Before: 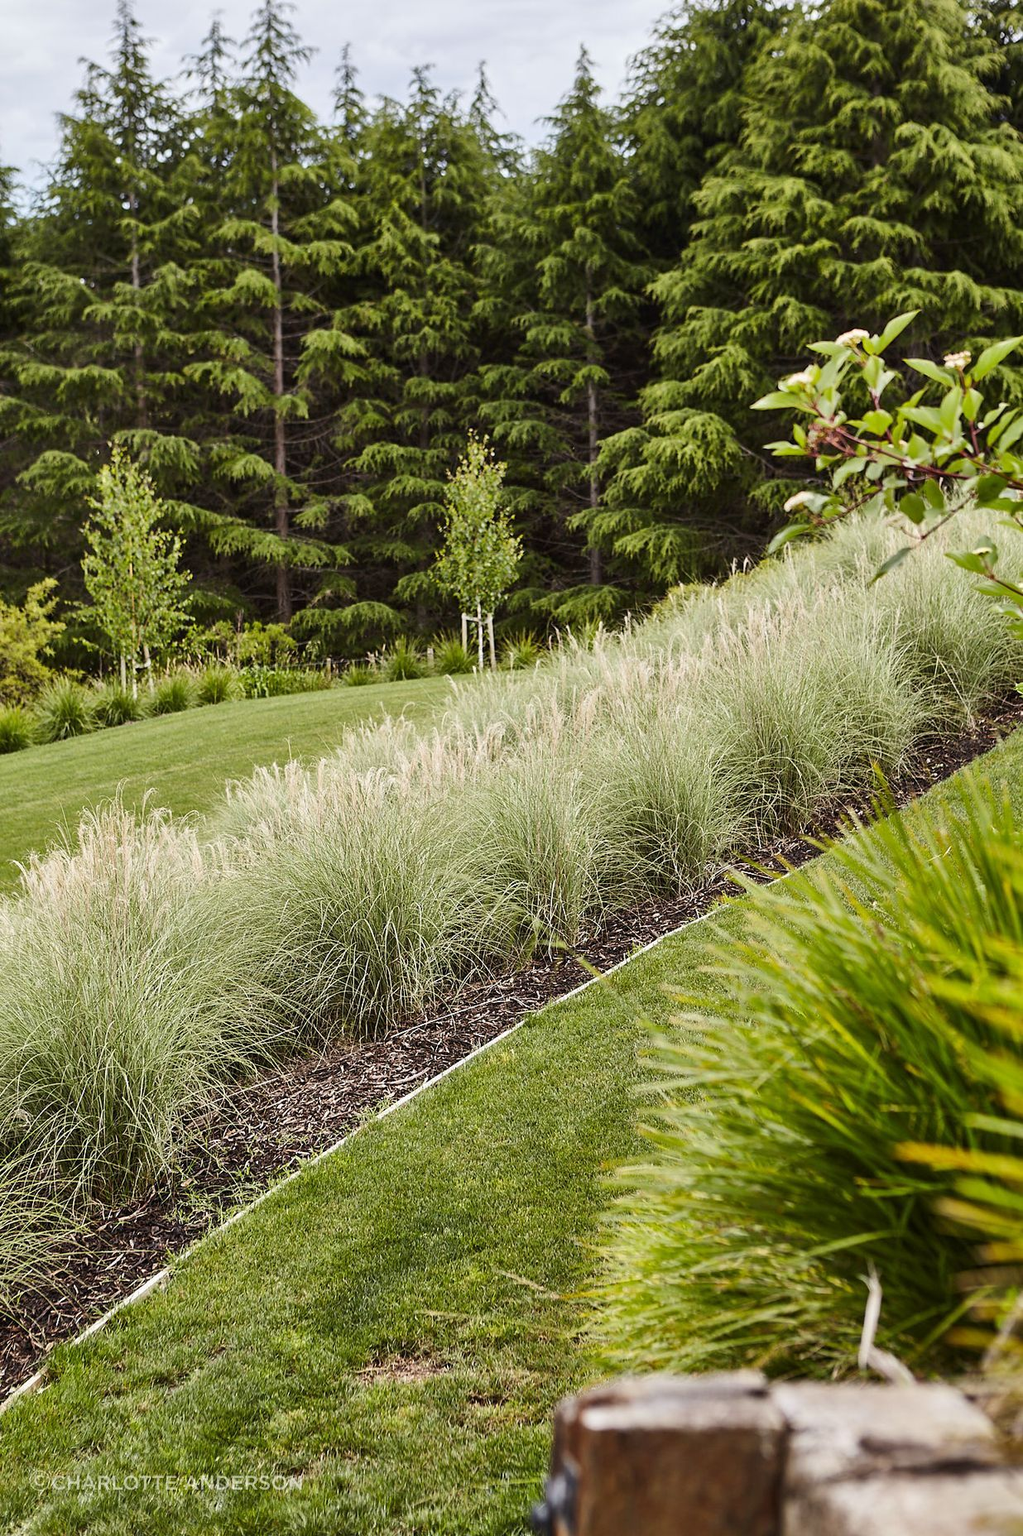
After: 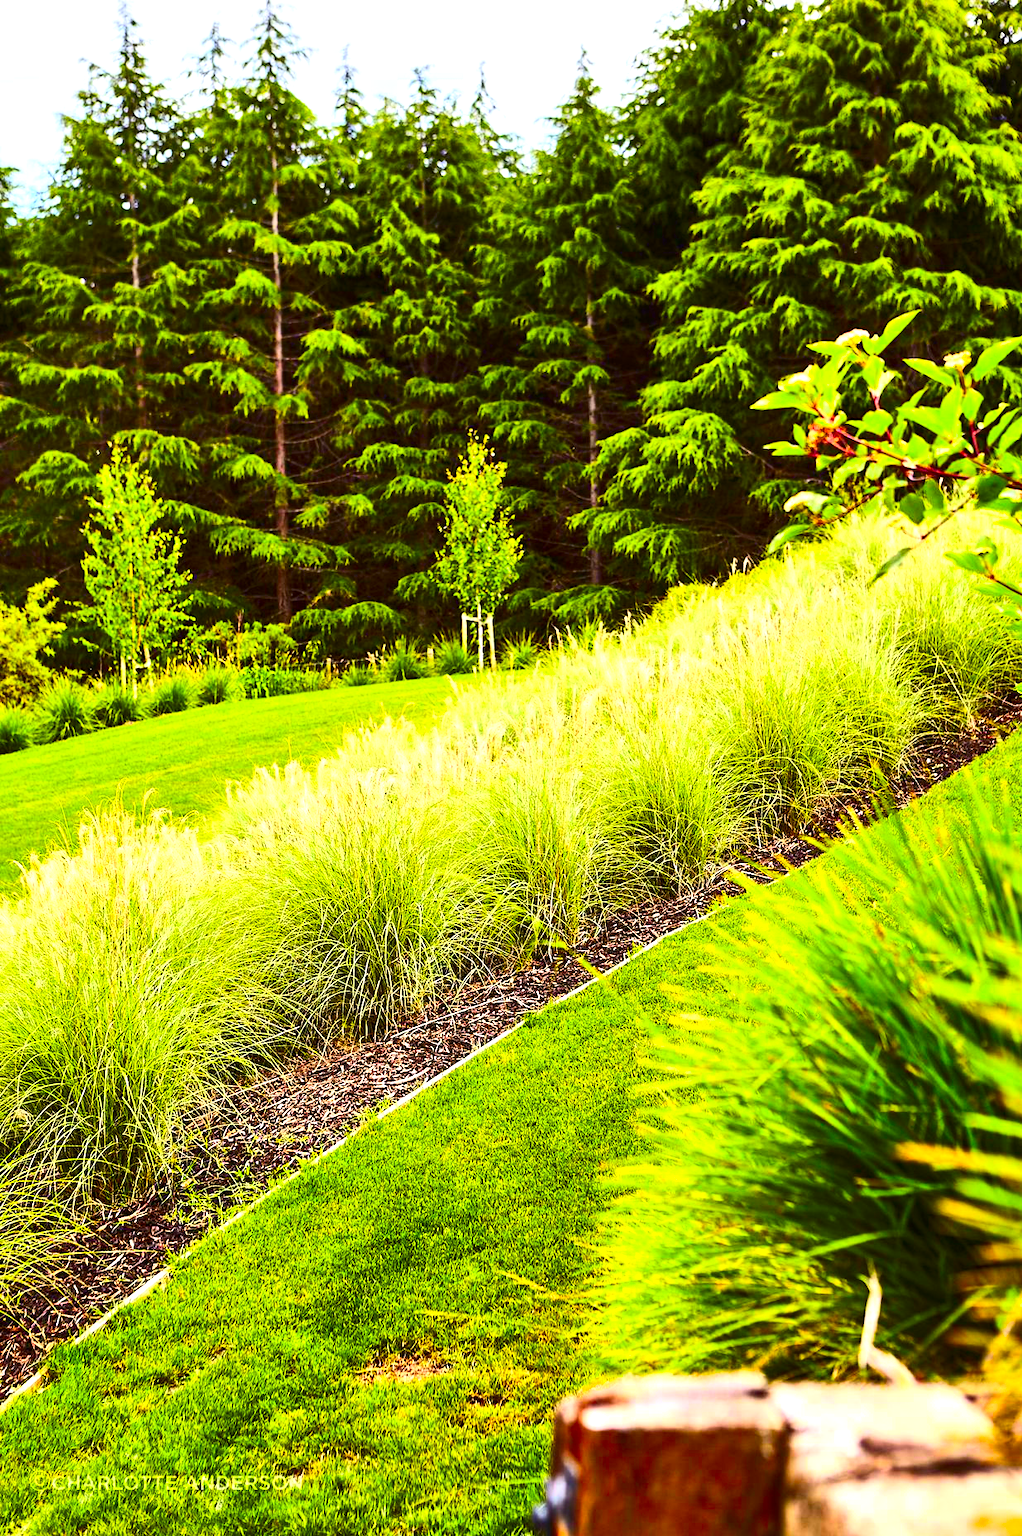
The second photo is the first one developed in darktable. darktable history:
base curve: curves: ch0 [(0, 0) (0.303, 0.277) (1, 1)], preserve colors none
exposure: exposure 0.65 EV, compensate highlight preservation false
contrast brightness saturation: contrast 0.266, brightness 0.021, saturation 0.859
color balance rgb: shadows lift › chroma 1.047%, shadows lift › hue 31.1°, linear chroma grading › global chroma 9.79%, perceptual saturation grading › global saturation 25.624%, perceptual brilliance grading › highlights 8.42%, perceptual brilliance grading › mid-tones 3.368%, perceptual brilliance grading › shadows 1.259%, global vibrance 9.288%
